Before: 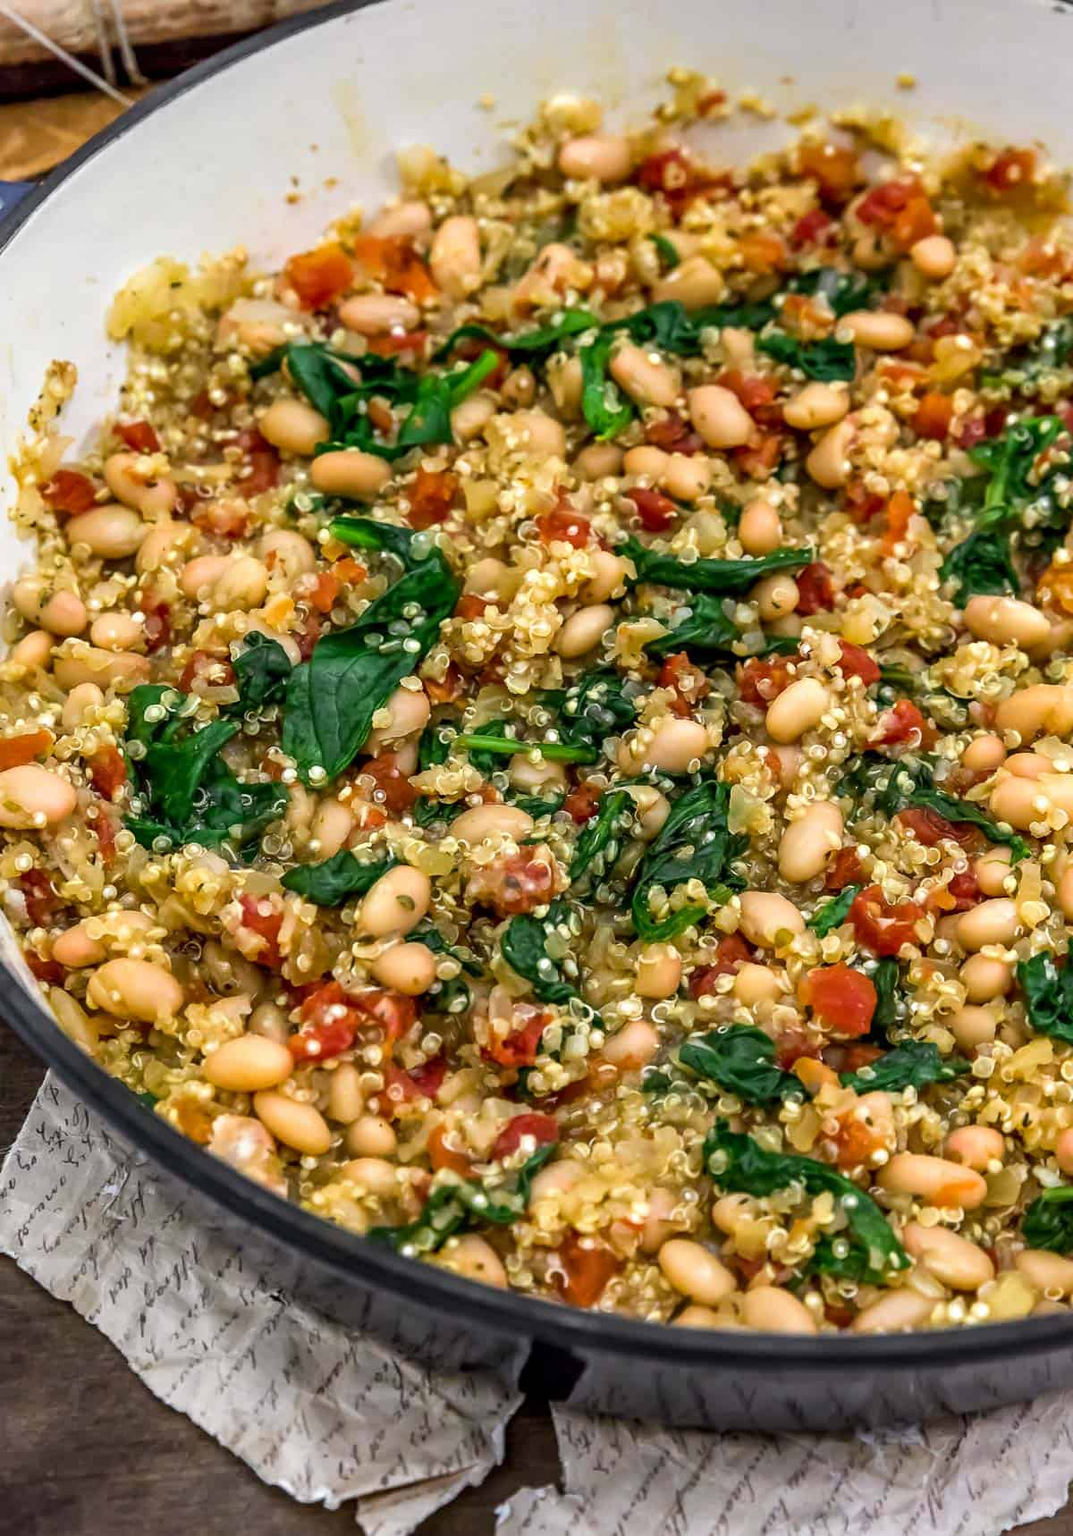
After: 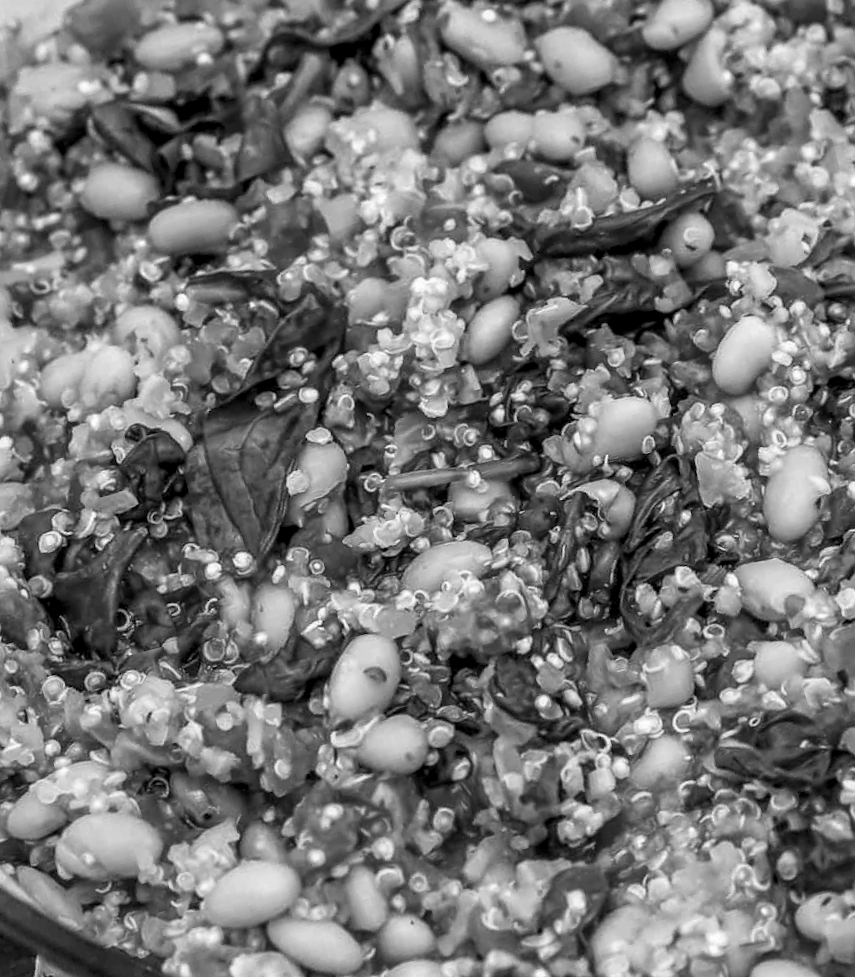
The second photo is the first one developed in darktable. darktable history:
crop and rotate: left 12.673%, right 20.66%
rotate and perspective: rotation -14.8°, crop left 0.1, crop right 0.903, crop top 0.25, crop bottom 0.748
local contrast: on, module defaults
monochrome: a -74.22, b 78.2
